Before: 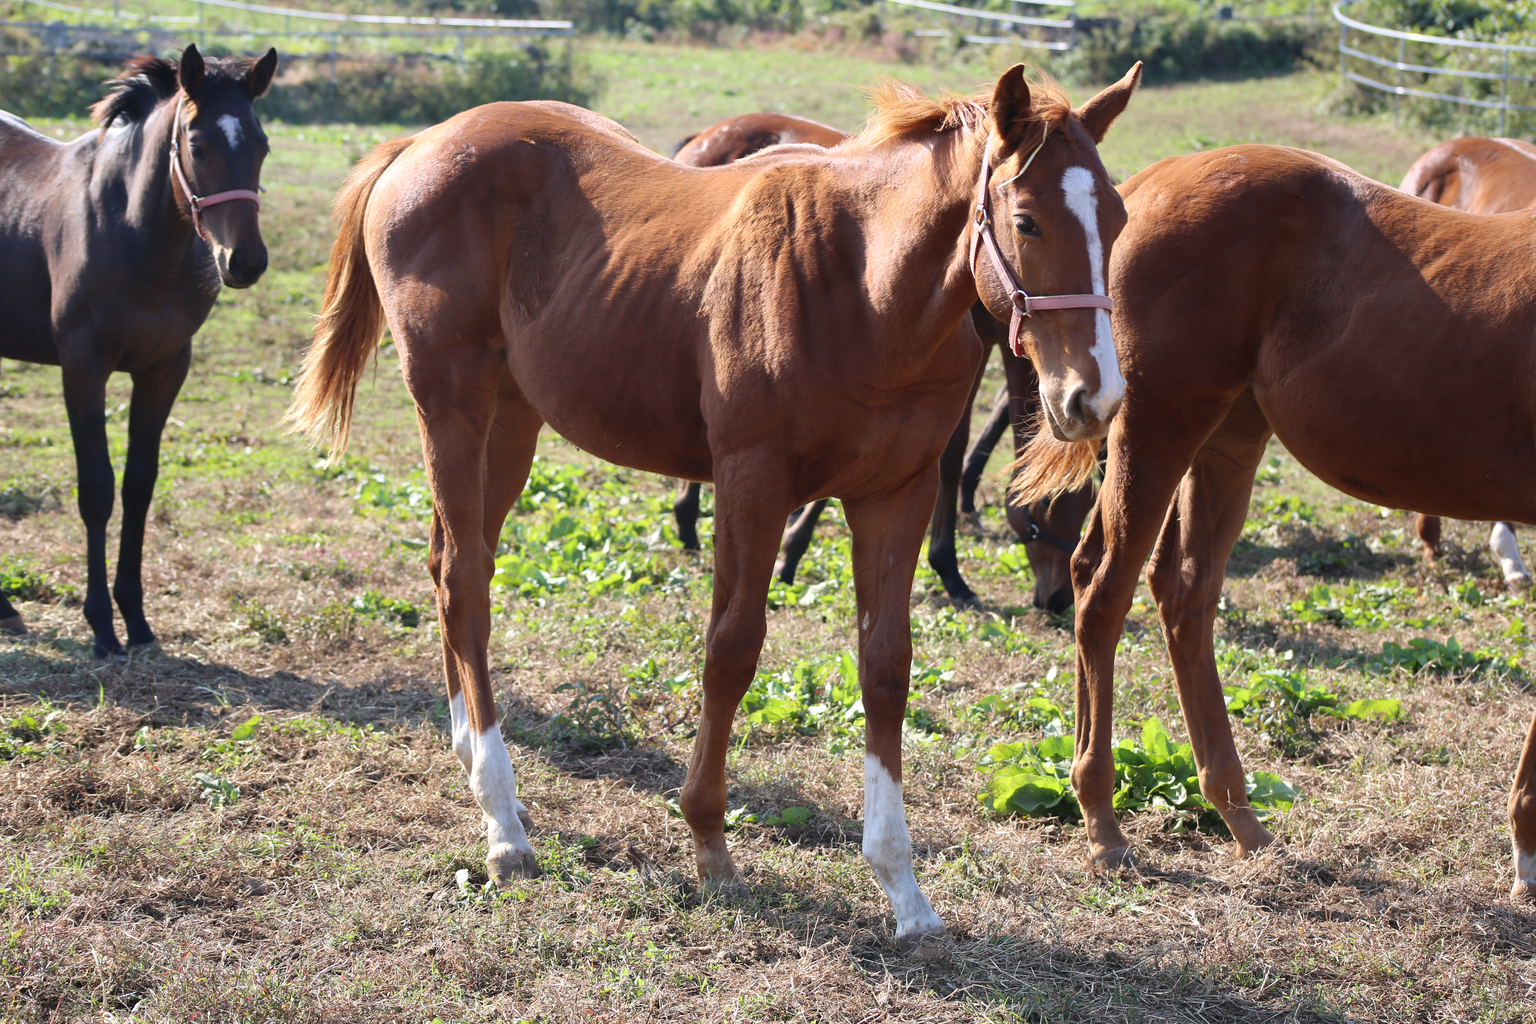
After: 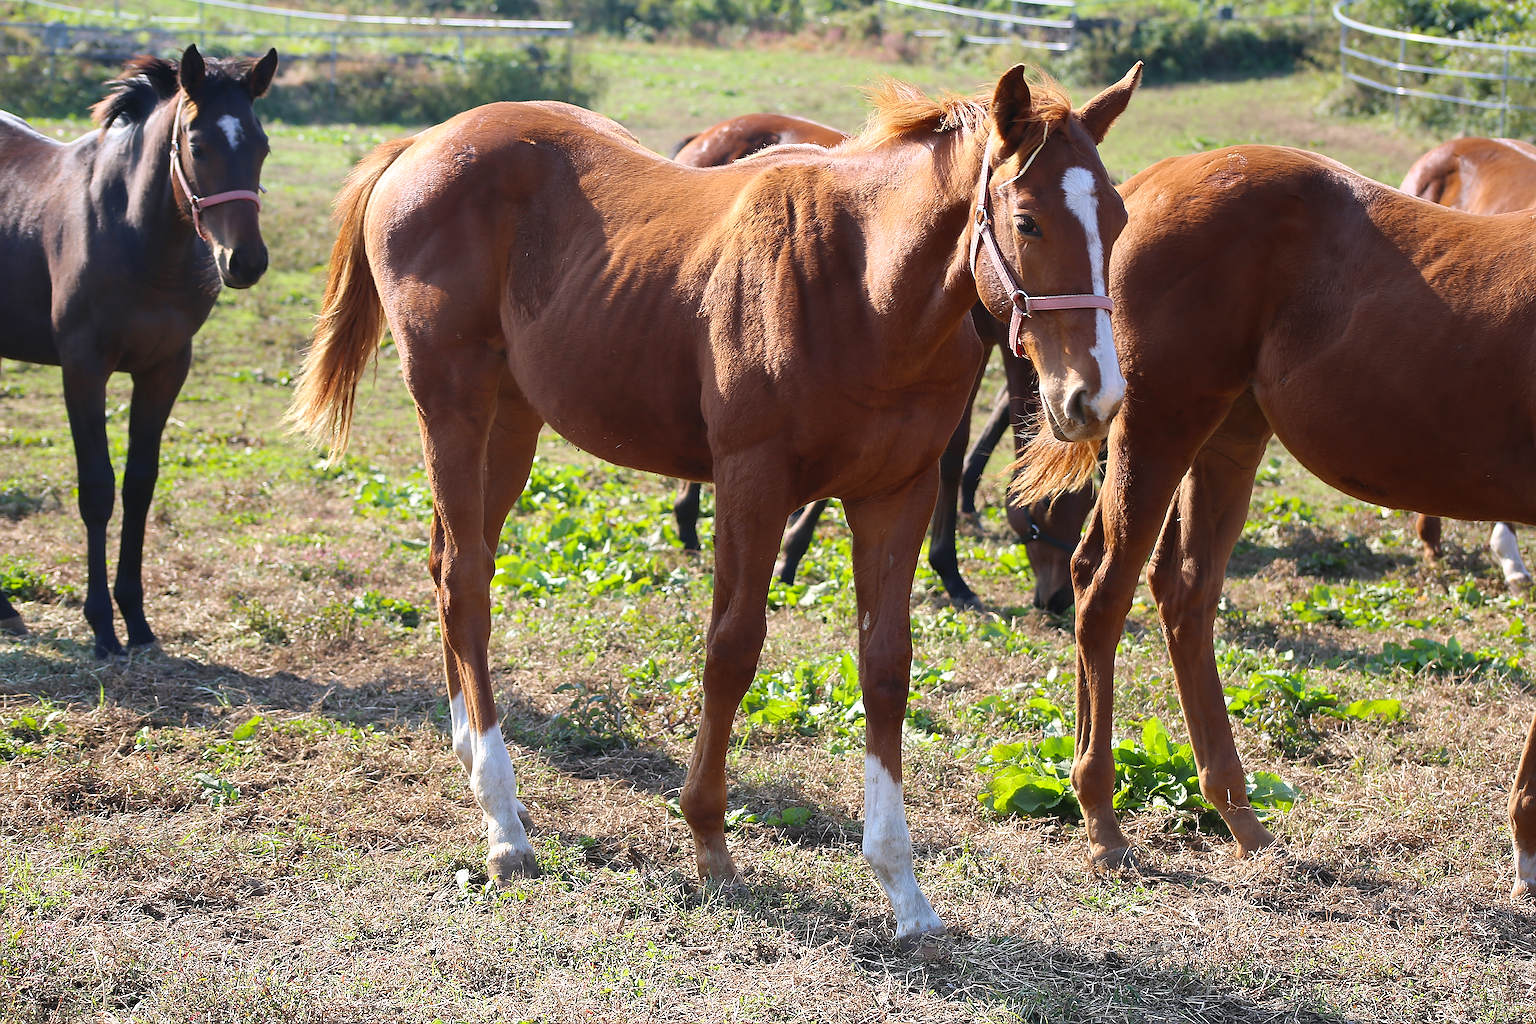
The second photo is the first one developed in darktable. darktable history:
sharpen: amount 1.995
color balance rgb: shadows lift › chroma 0.923%, shadows lift › hue 114.05°, perceptual saturation grading › global saturation 14.618%, global vibrance 9.772%
